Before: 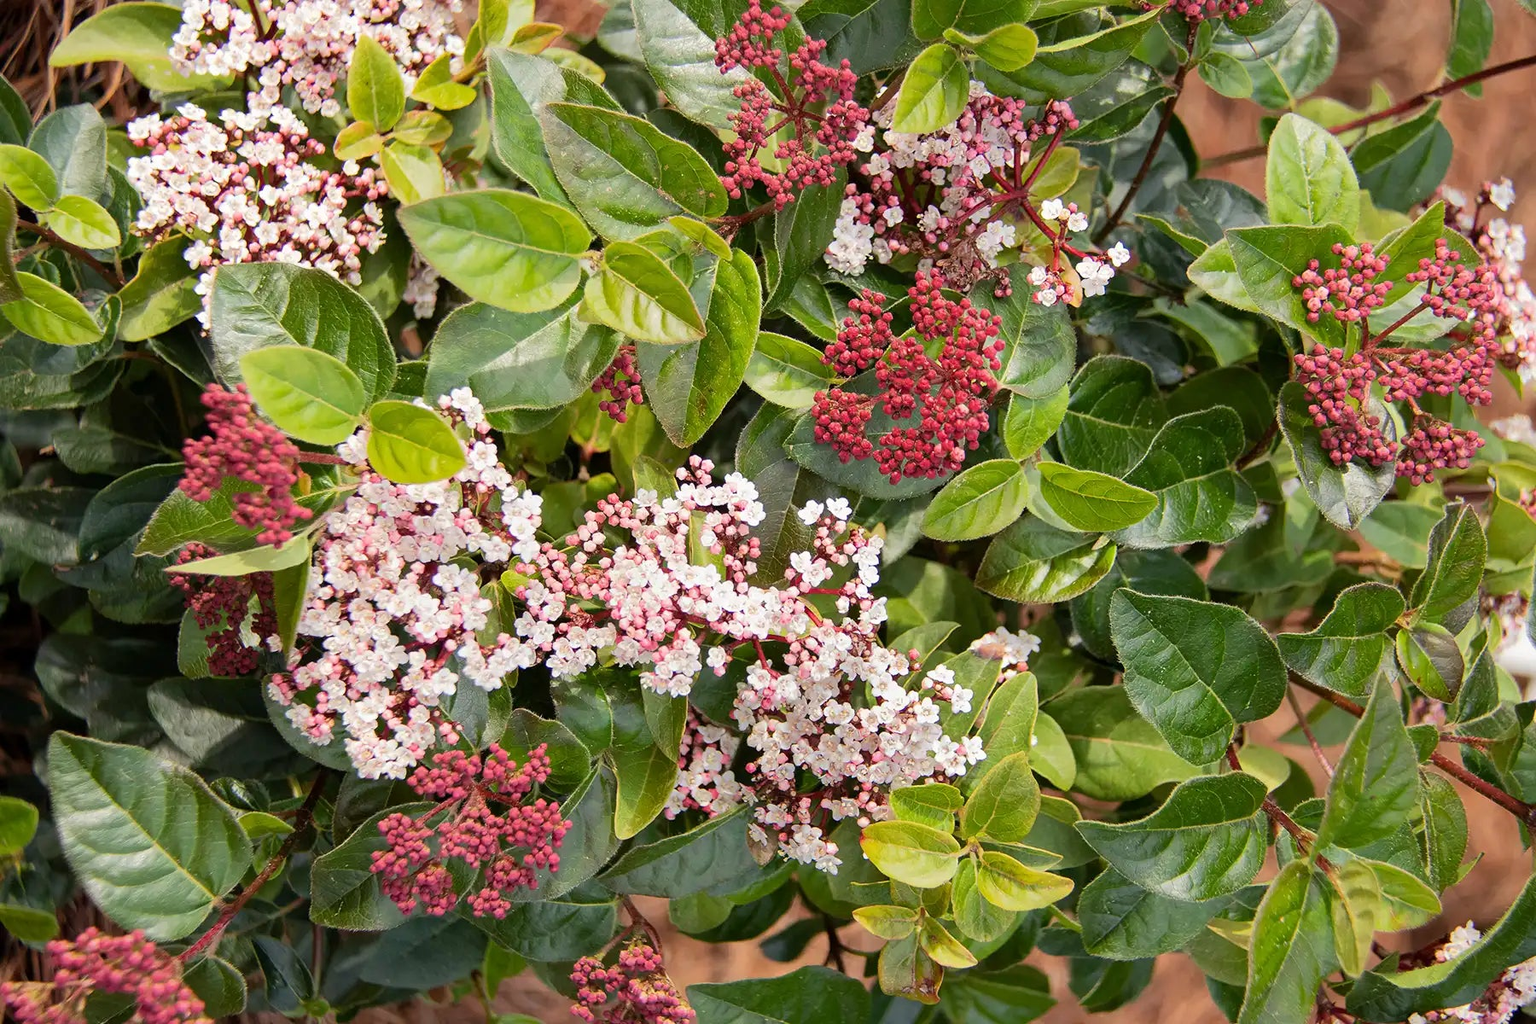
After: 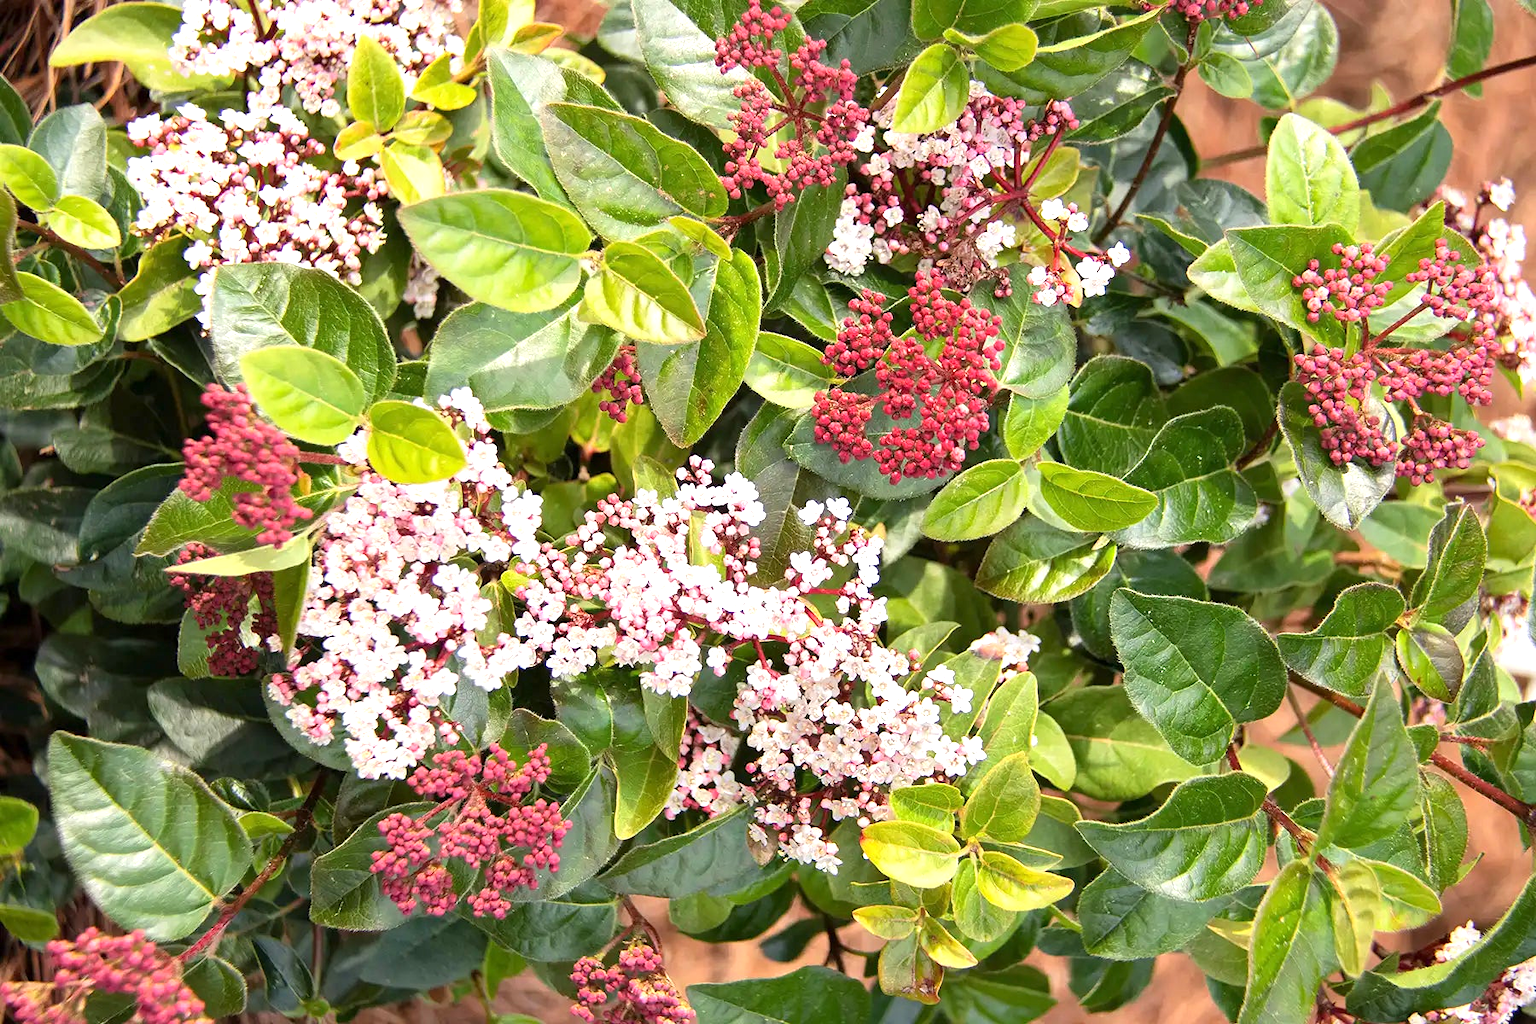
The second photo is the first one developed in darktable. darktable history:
exposure: exposure 0.756 EV, compensate exposure bias true, compensate highlight preservation false
